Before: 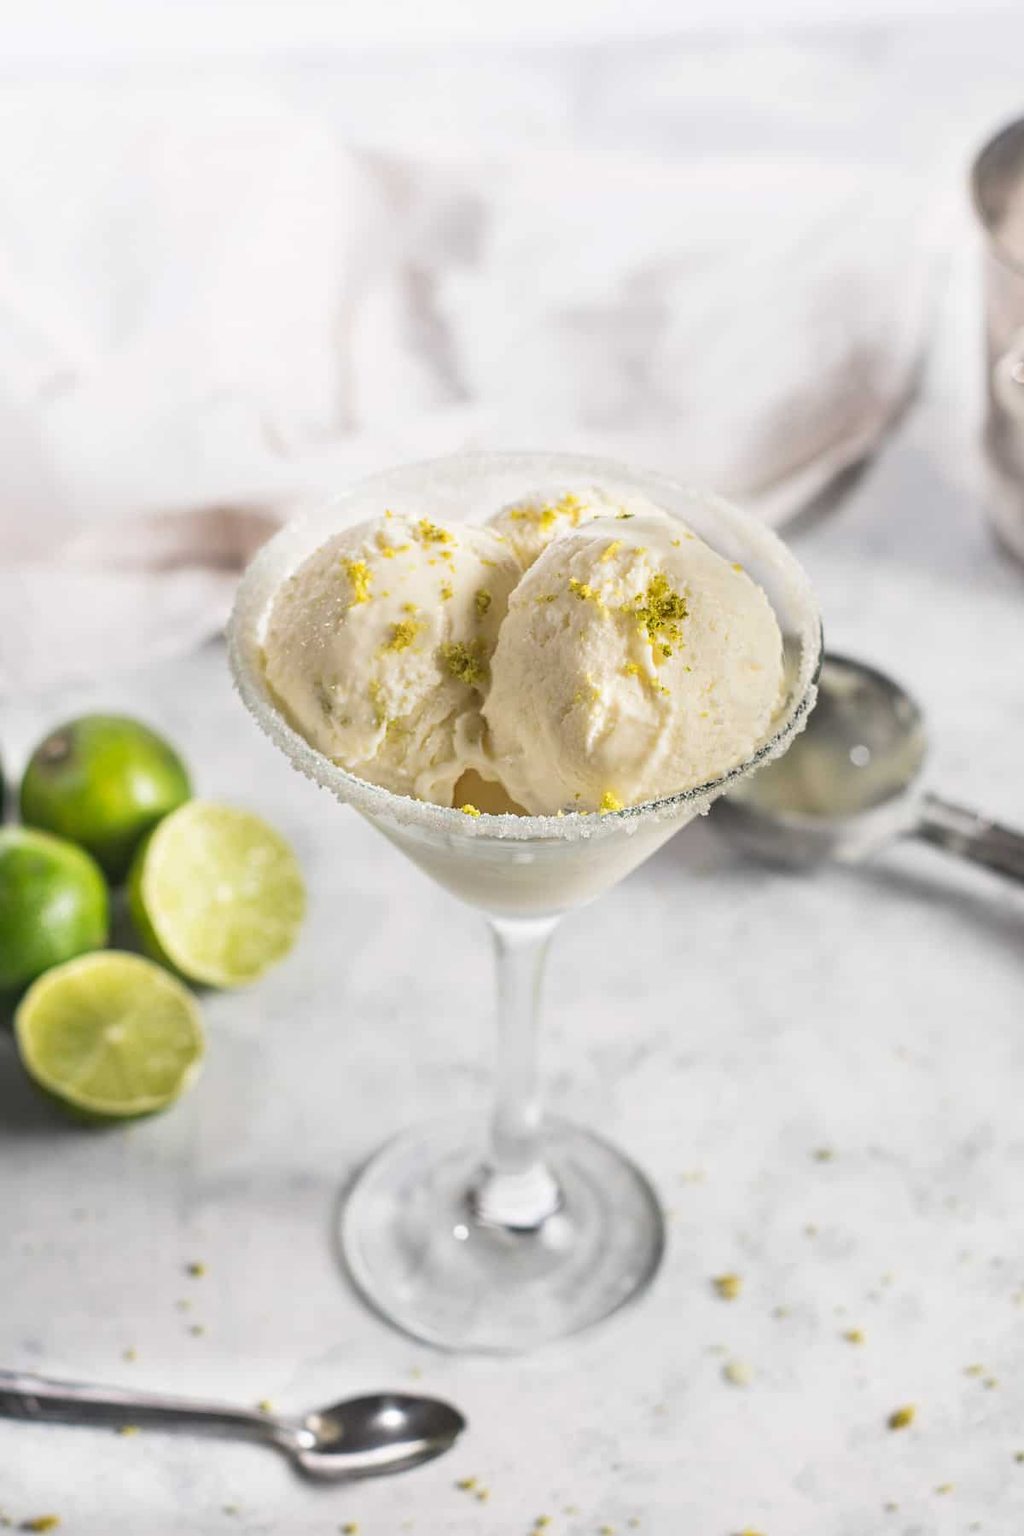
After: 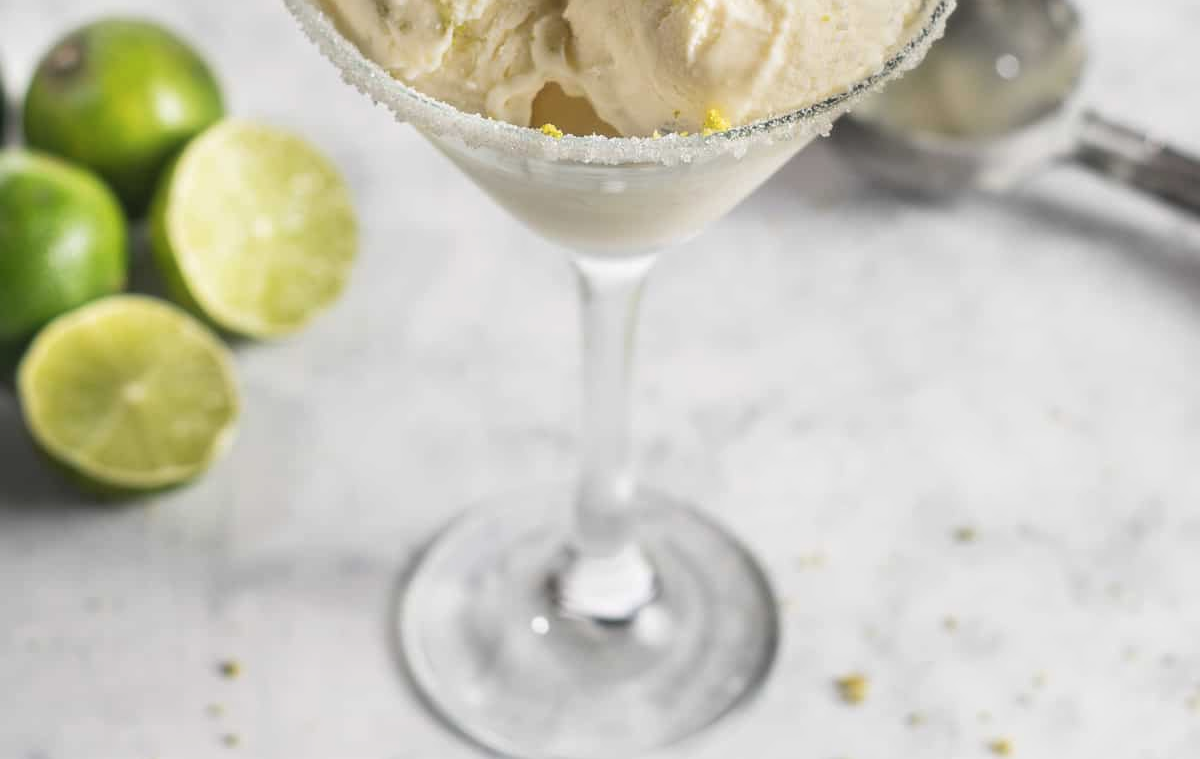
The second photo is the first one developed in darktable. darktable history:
crop: top 45.551%, bottom 12.262%
soften: size 10%, saturation 50%, brightness 0.2 EV, mix 10%
